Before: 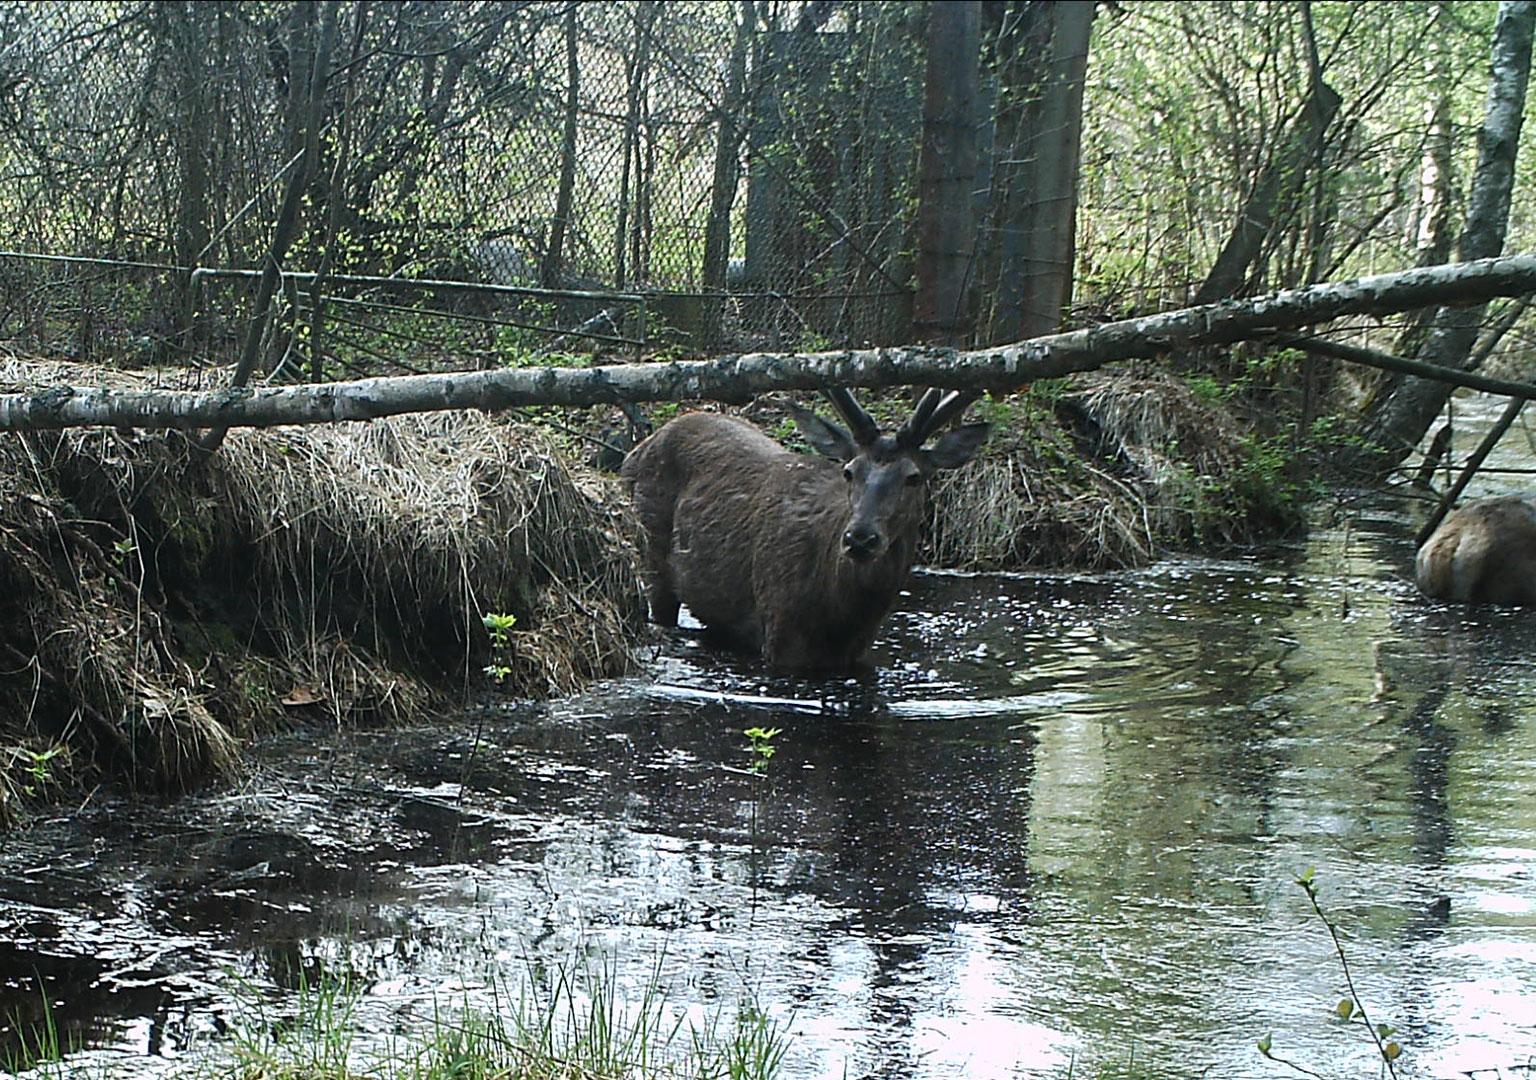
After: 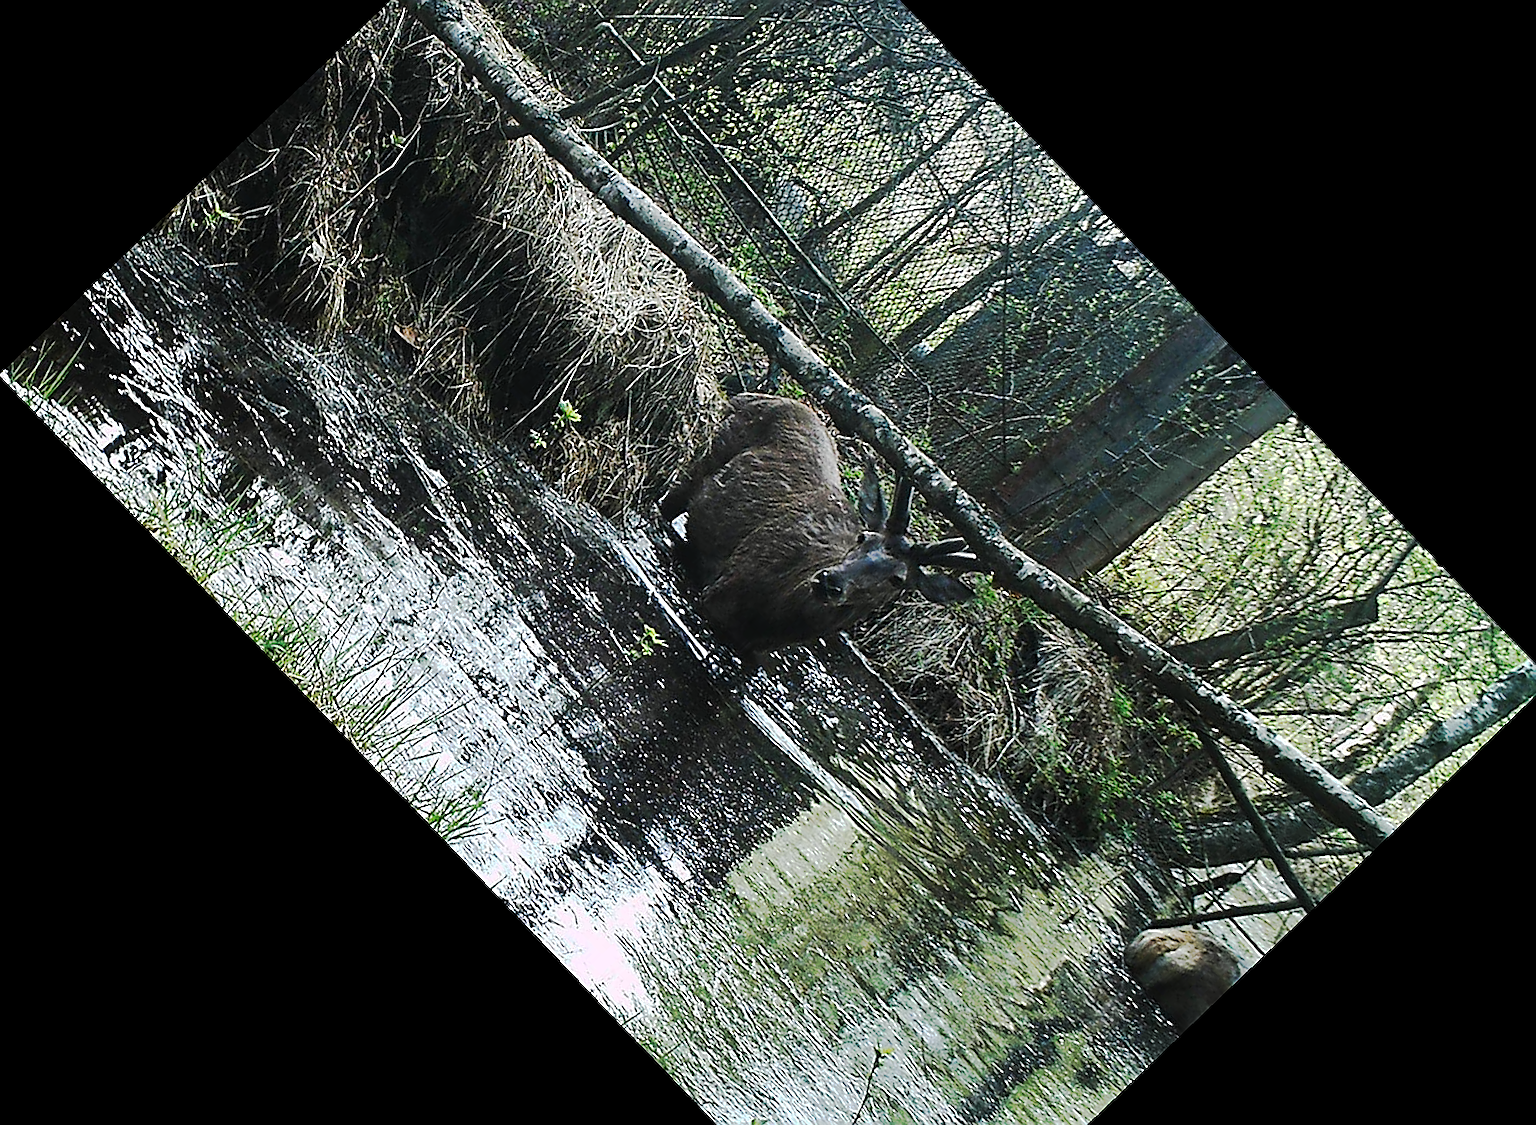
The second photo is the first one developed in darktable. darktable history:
tone curve: curves: ch0 [(0, 0) (0.003, 0.015) (0.011, 0.019) (0.025, 0.025) (0.044, 0.039) (0.069, 0.053) (0.1, 0.076) (0.136, 0.107) (0.177, 0.143) (0.224, 0.19) (0.277, 0.253) (0.335, 0.32) (0.399, 0.412) (0.468, 0.524) (0.543, 0.668) (0.623, 0.717) (0.709, 0.769) (0.801, 0.82) (0.898, 0.865) (1, 1)], preserve colors none
crop and rotate: angle -46.26°, top 16.234%, right 0.912%, bottom 11.704%
sharpen: radius 1.4, amount 1.25, threshold 0.7
